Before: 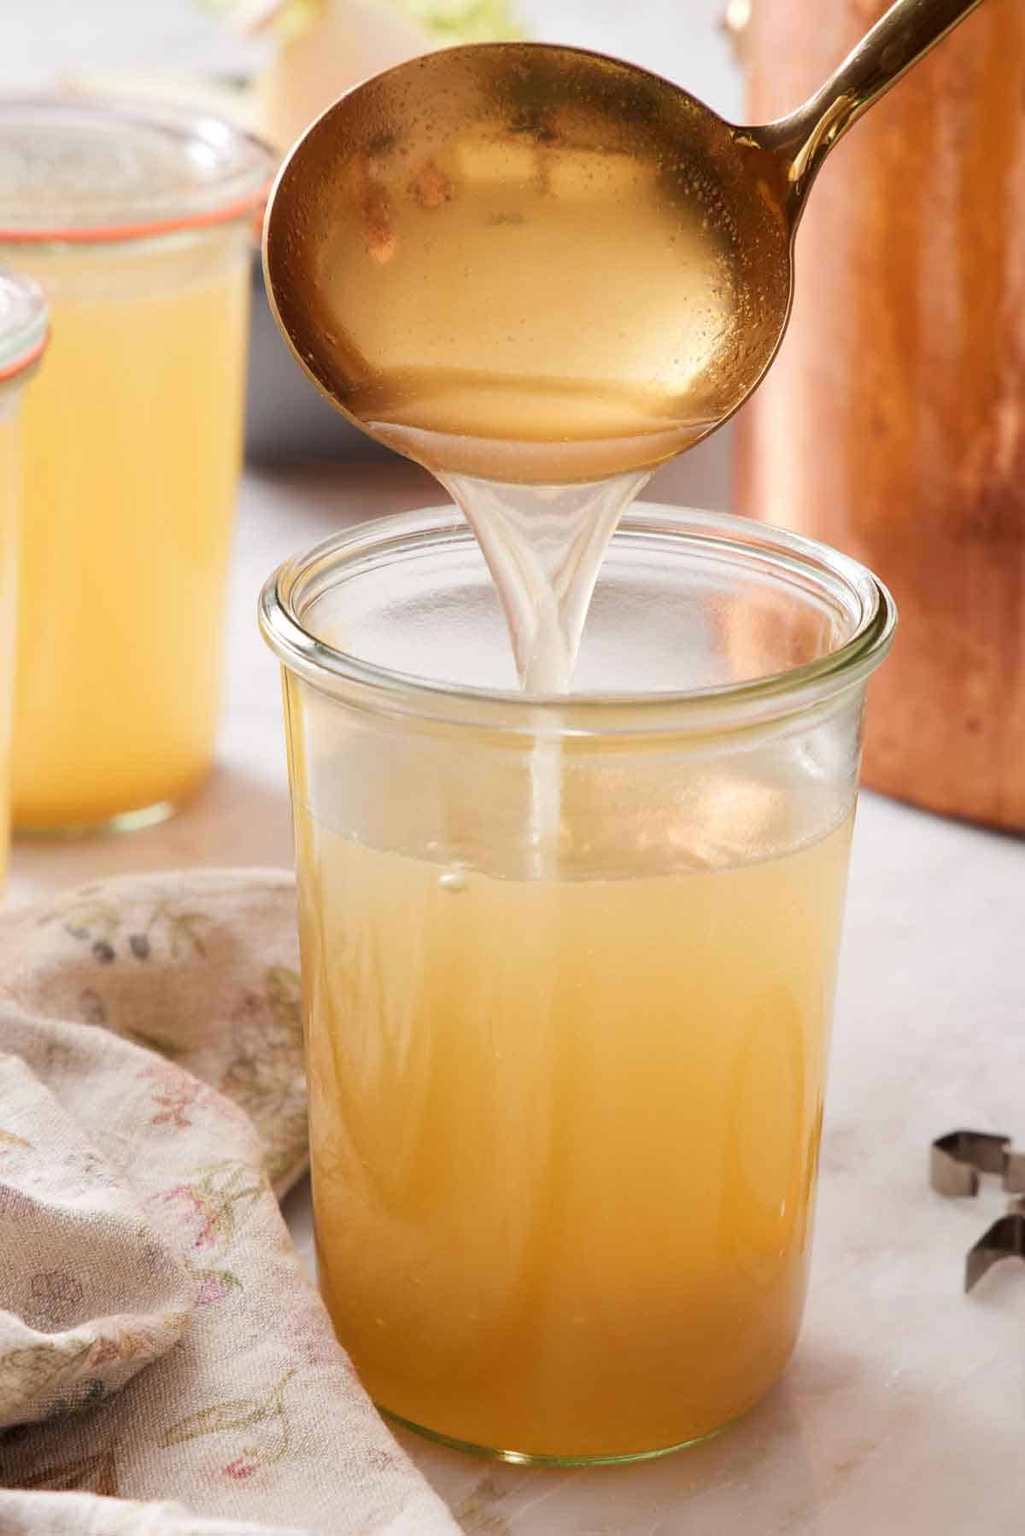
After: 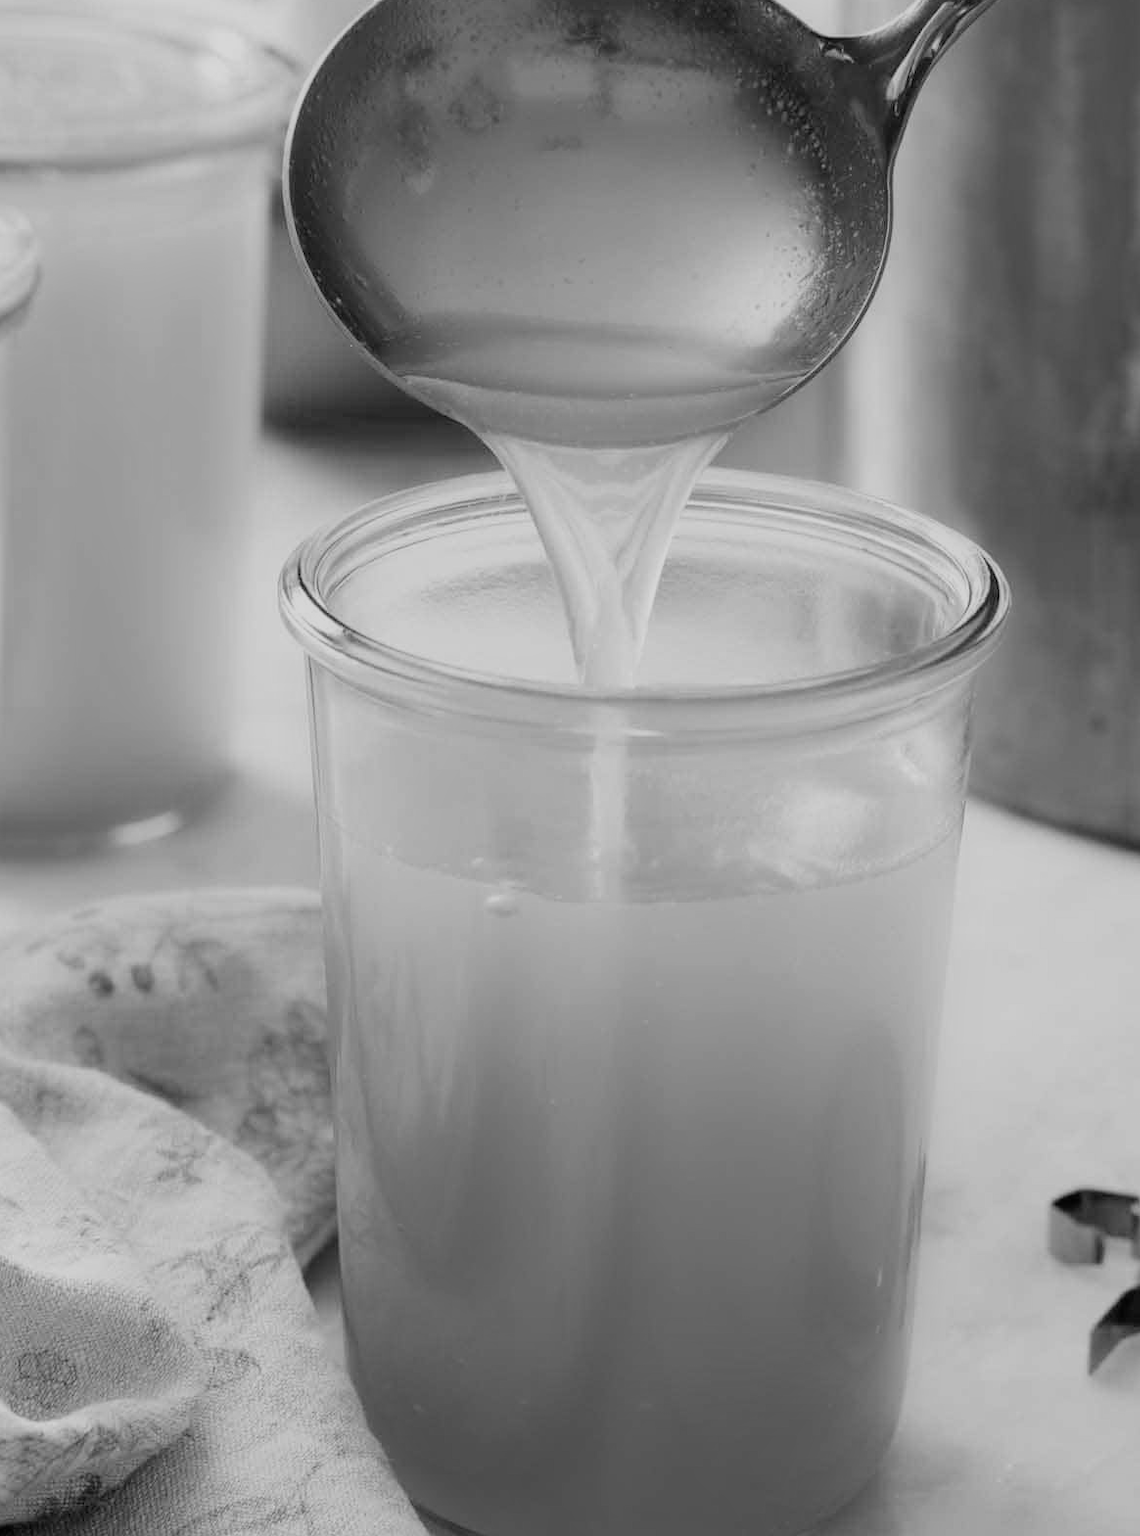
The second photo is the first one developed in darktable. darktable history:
crop: left 1.507%, top 6.147%, right 1.379%, bottom 6.637%
monochrome: a 0, b 0, size 0.5, highlights 0.57
filmic rgb: black relative exposure -7.82 EV, white relative exposure 4.29 EV, hardness 3.86, color science v6 (2022)
